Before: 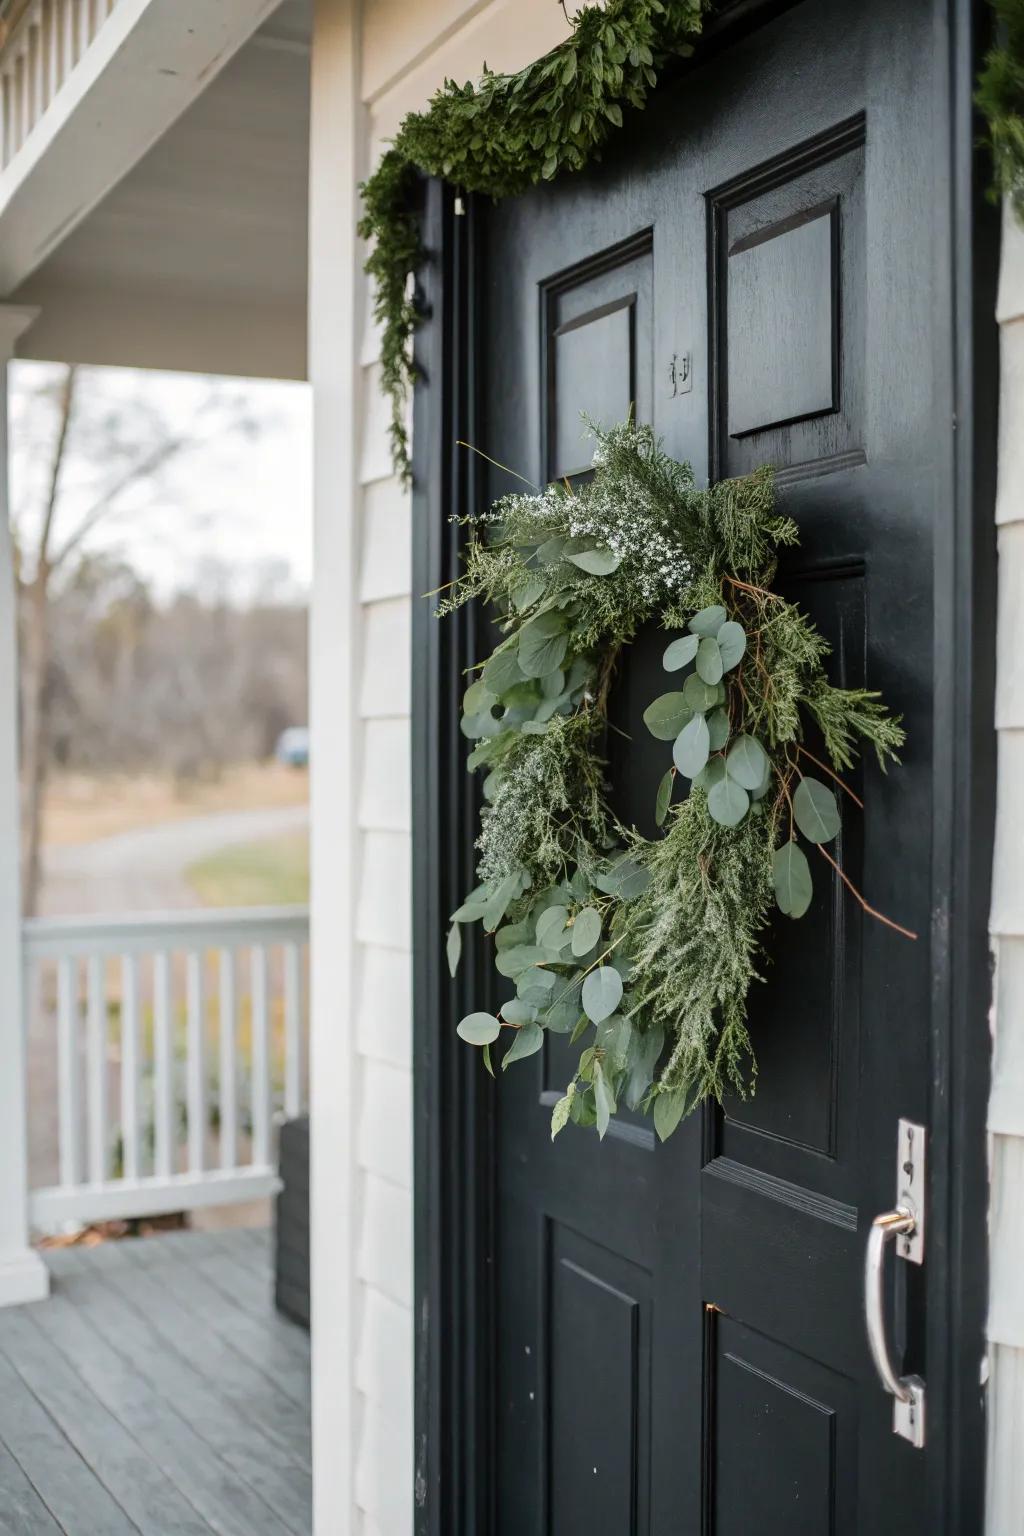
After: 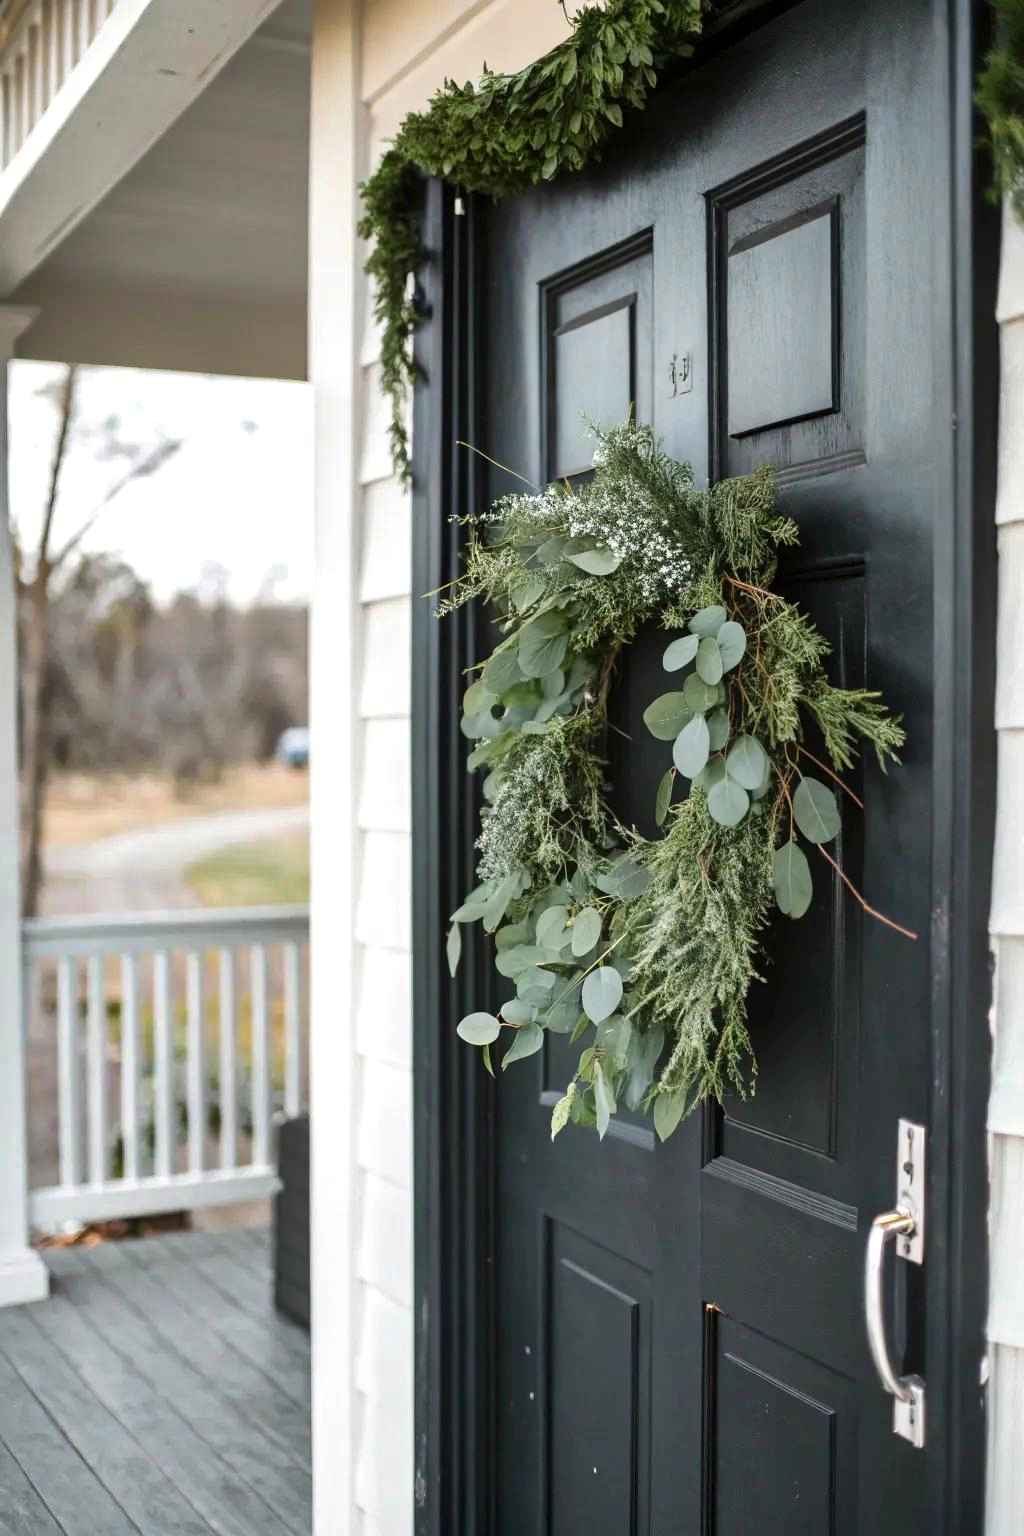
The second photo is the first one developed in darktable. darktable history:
shadows and highlights: radius 108.52, shadows 23.73, highlights -59.32, low approximation 0.01, soften with gaussian
exposure: exposure 0.4 EV, compensate highlight preservation false
